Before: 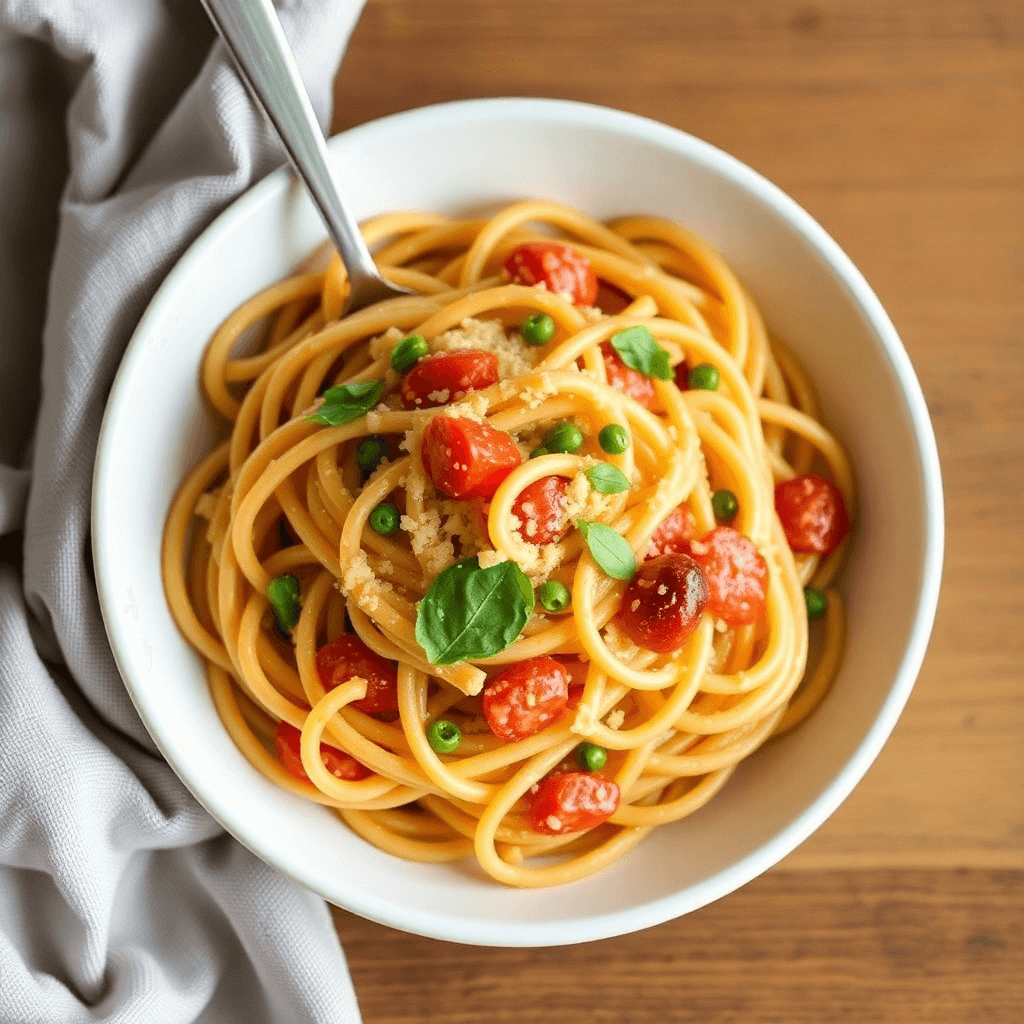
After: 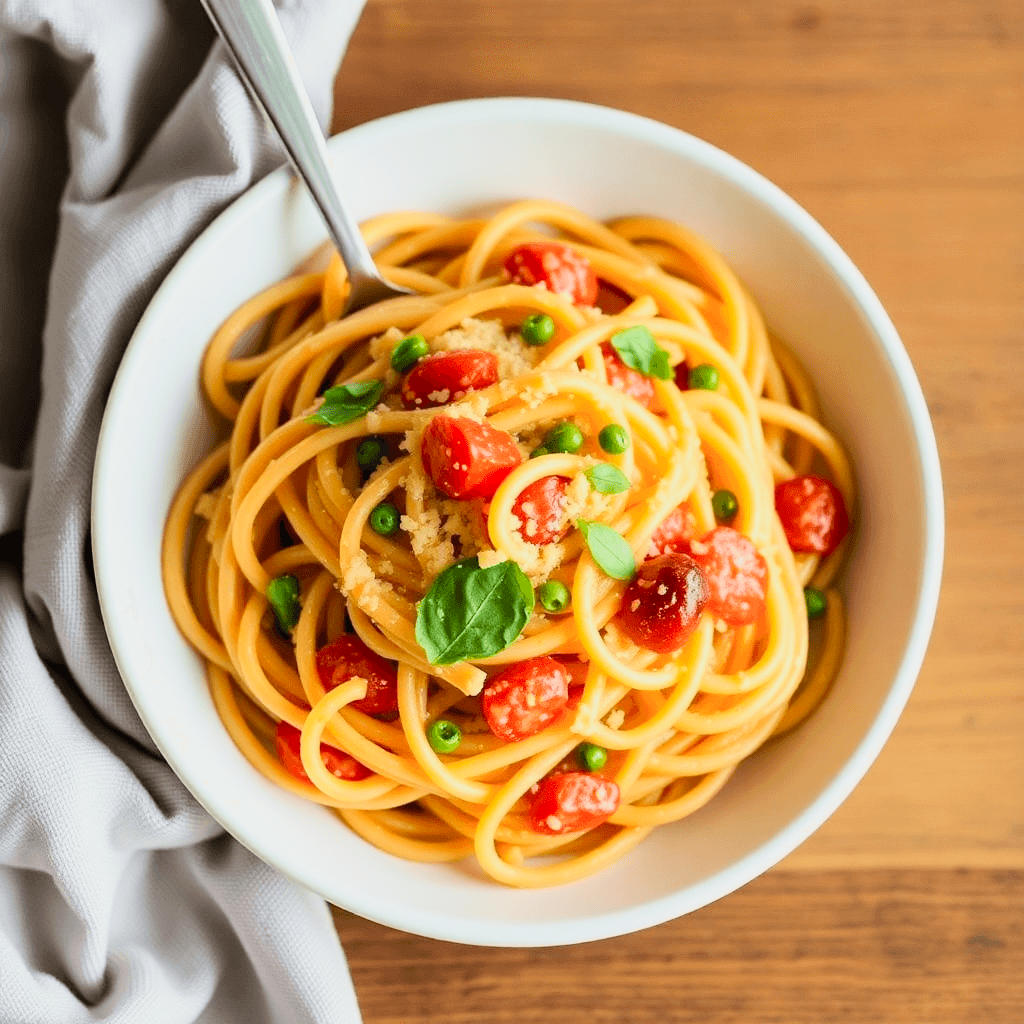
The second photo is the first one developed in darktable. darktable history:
filmic rgb: black relative exposure -8.15 EV, white relative exposure 3.76 EV, hardness 4.46
contrast brightness saturation: contrast 0.2, brightness 0.16, saturation 0.22
